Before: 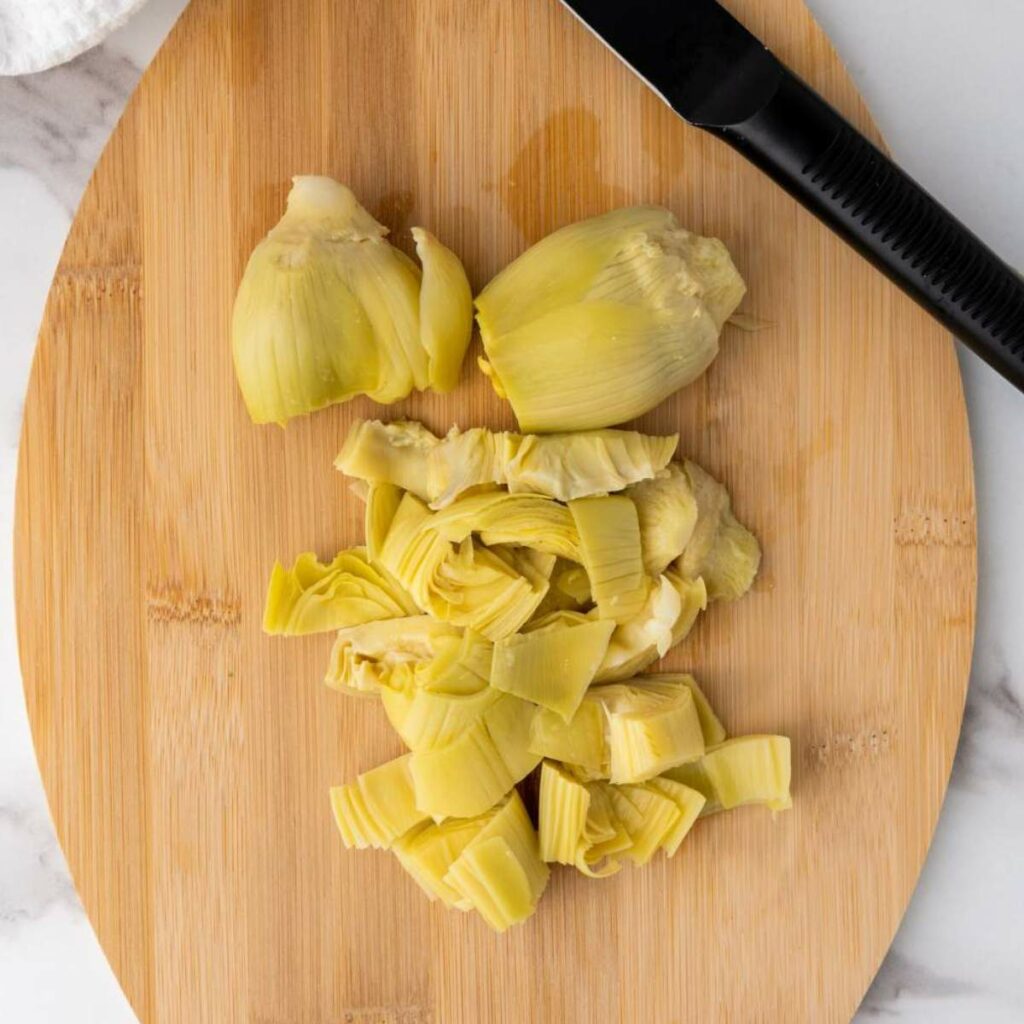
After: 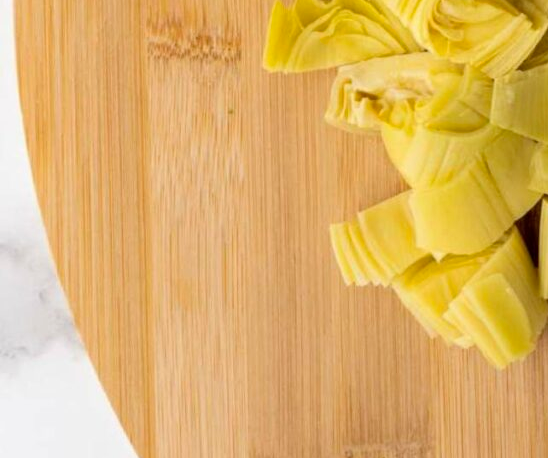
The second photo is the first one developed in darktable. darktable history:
haze removal: compatibility mode true, adaptive false
crop and rotate: top 55.029%, right 46.399%, bottom 0.175%
